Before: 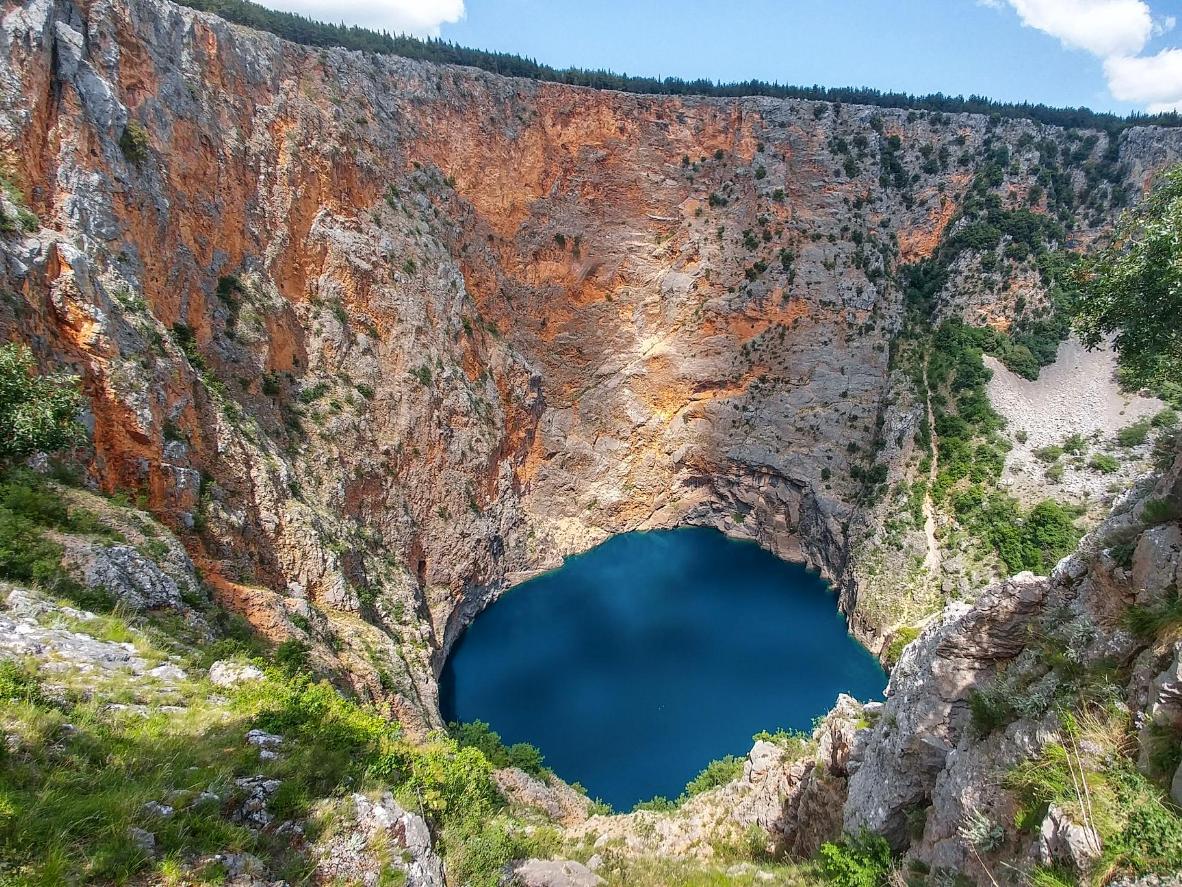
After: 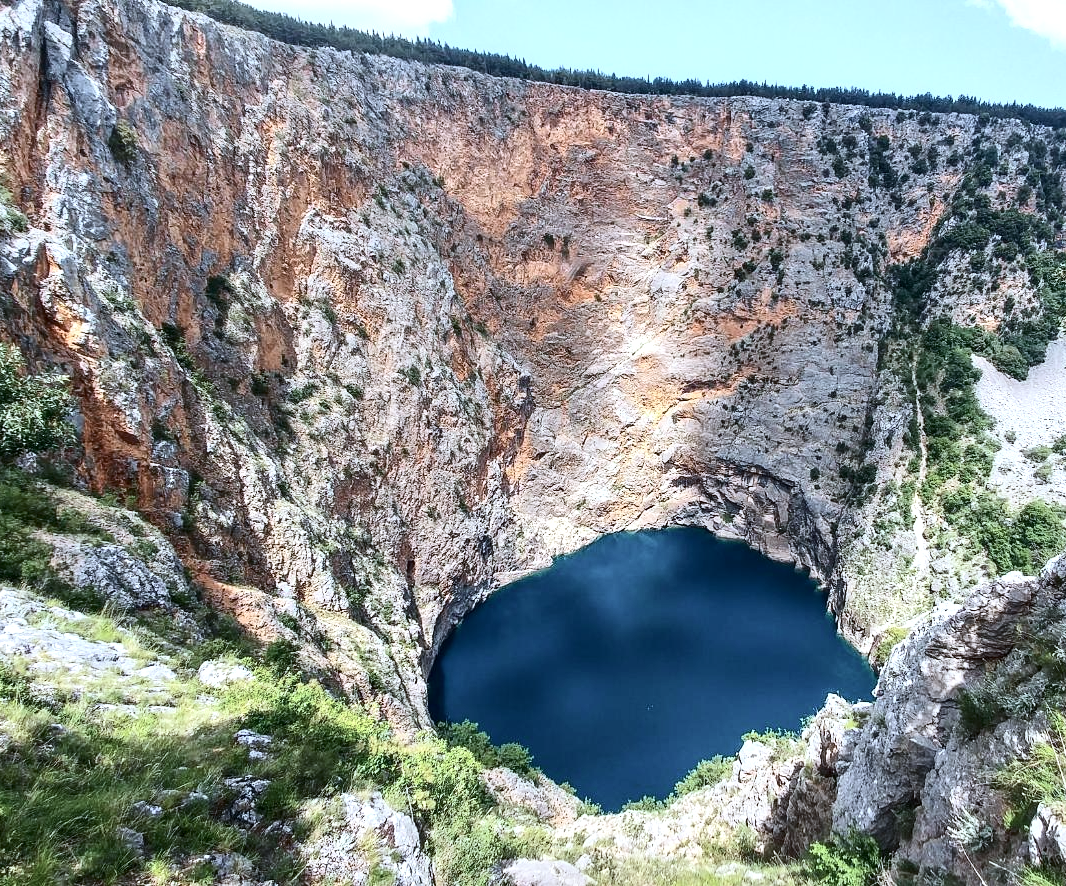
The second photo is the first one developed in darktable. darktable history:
color calibration: illuminant as shot in camera, x 0.379, y 0.381, temperature 4092.93 K, saturation algorithm version 1 (2020)
crop and rotate: left 0.973%, right 8.768%
contrast brightness saturation: contrast 0.252, saturation -0.311
exposure: black level correction 0.001, exposure 0.5 EV, compensate exposure bias true, compensate highlight preservation false
